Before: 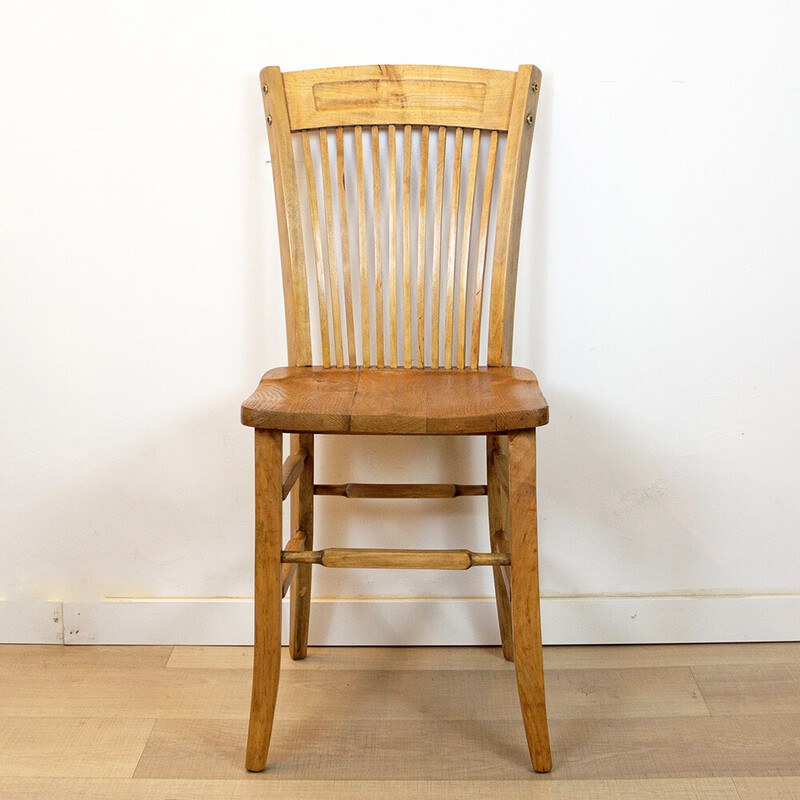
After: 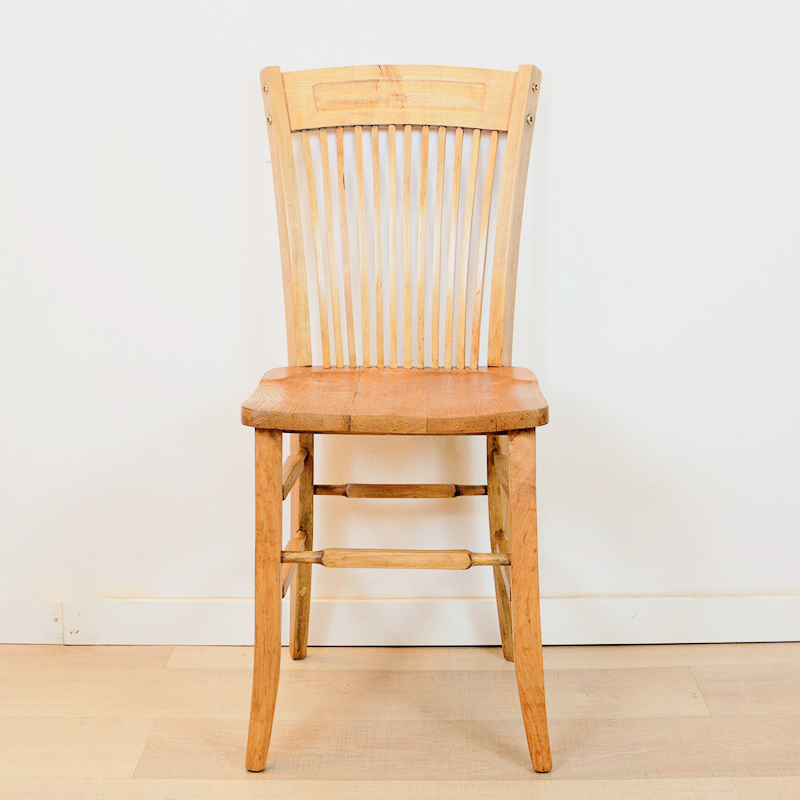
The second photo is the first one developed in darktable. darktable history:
exposure: black level correction 0, exposure 1.681 EV, compensate exposure bias true, compensate highlight preservation false
filmic rgb: black relative exposure -6.04 EV, white relative exposure 6.94 EV, hardness 2.23
